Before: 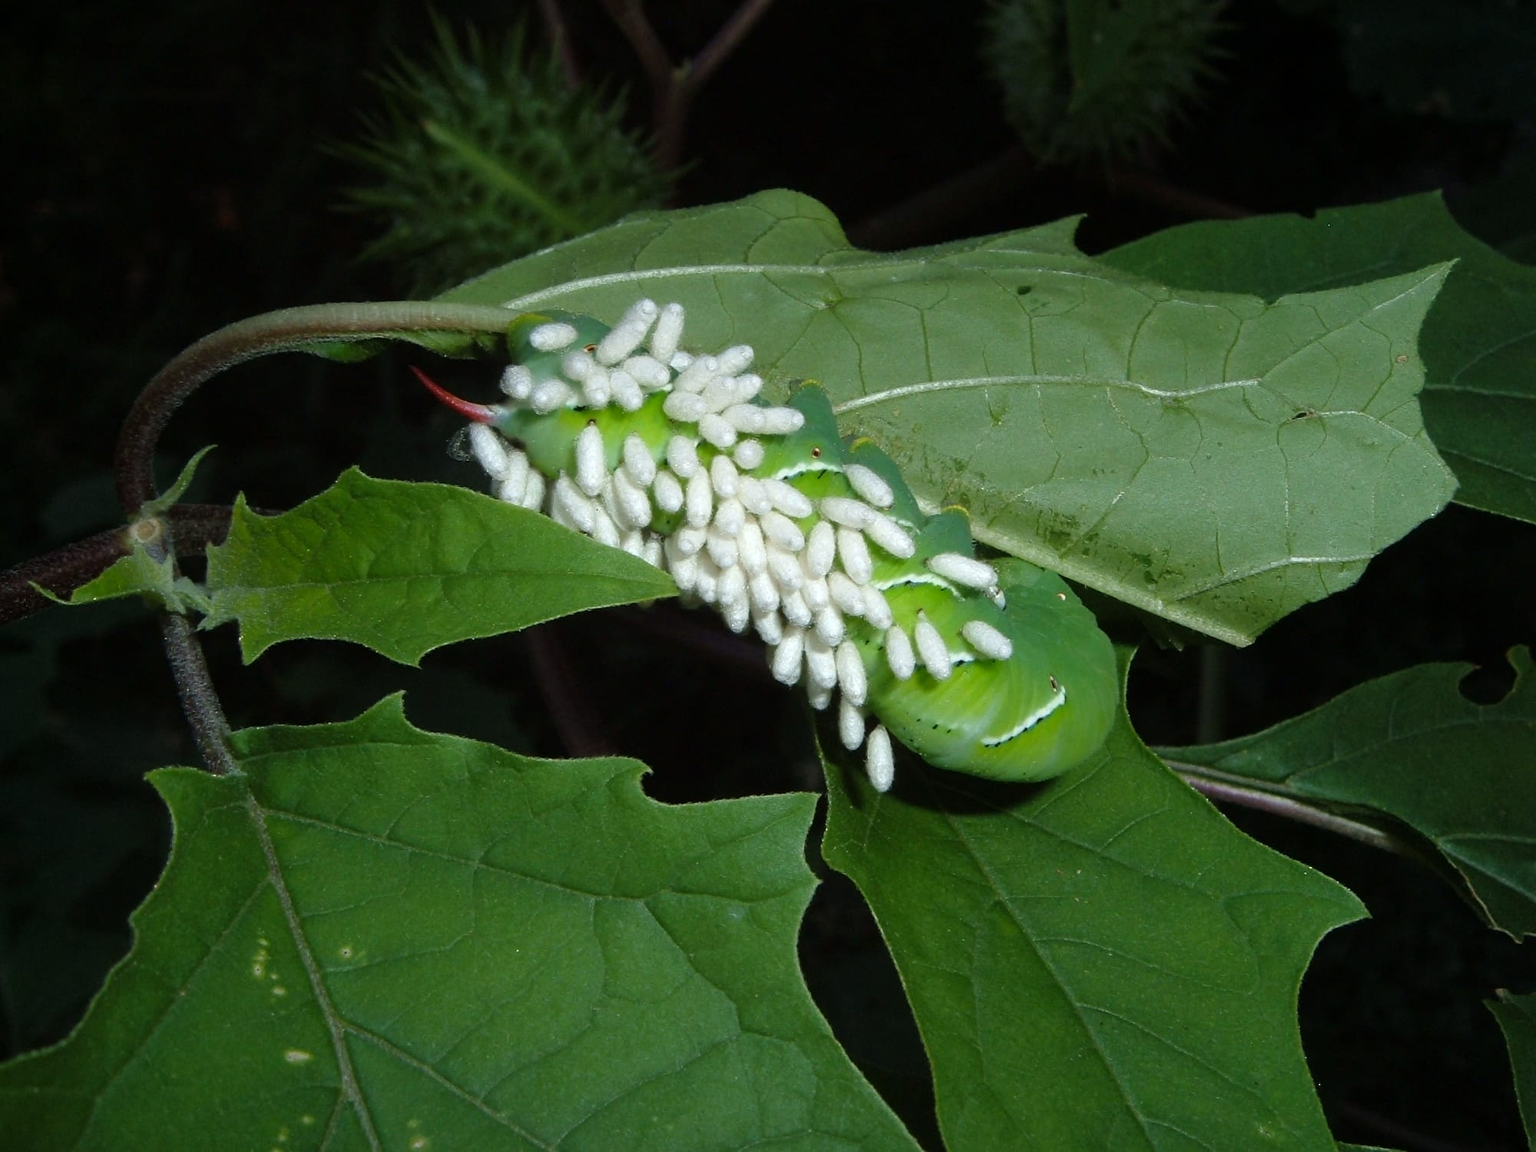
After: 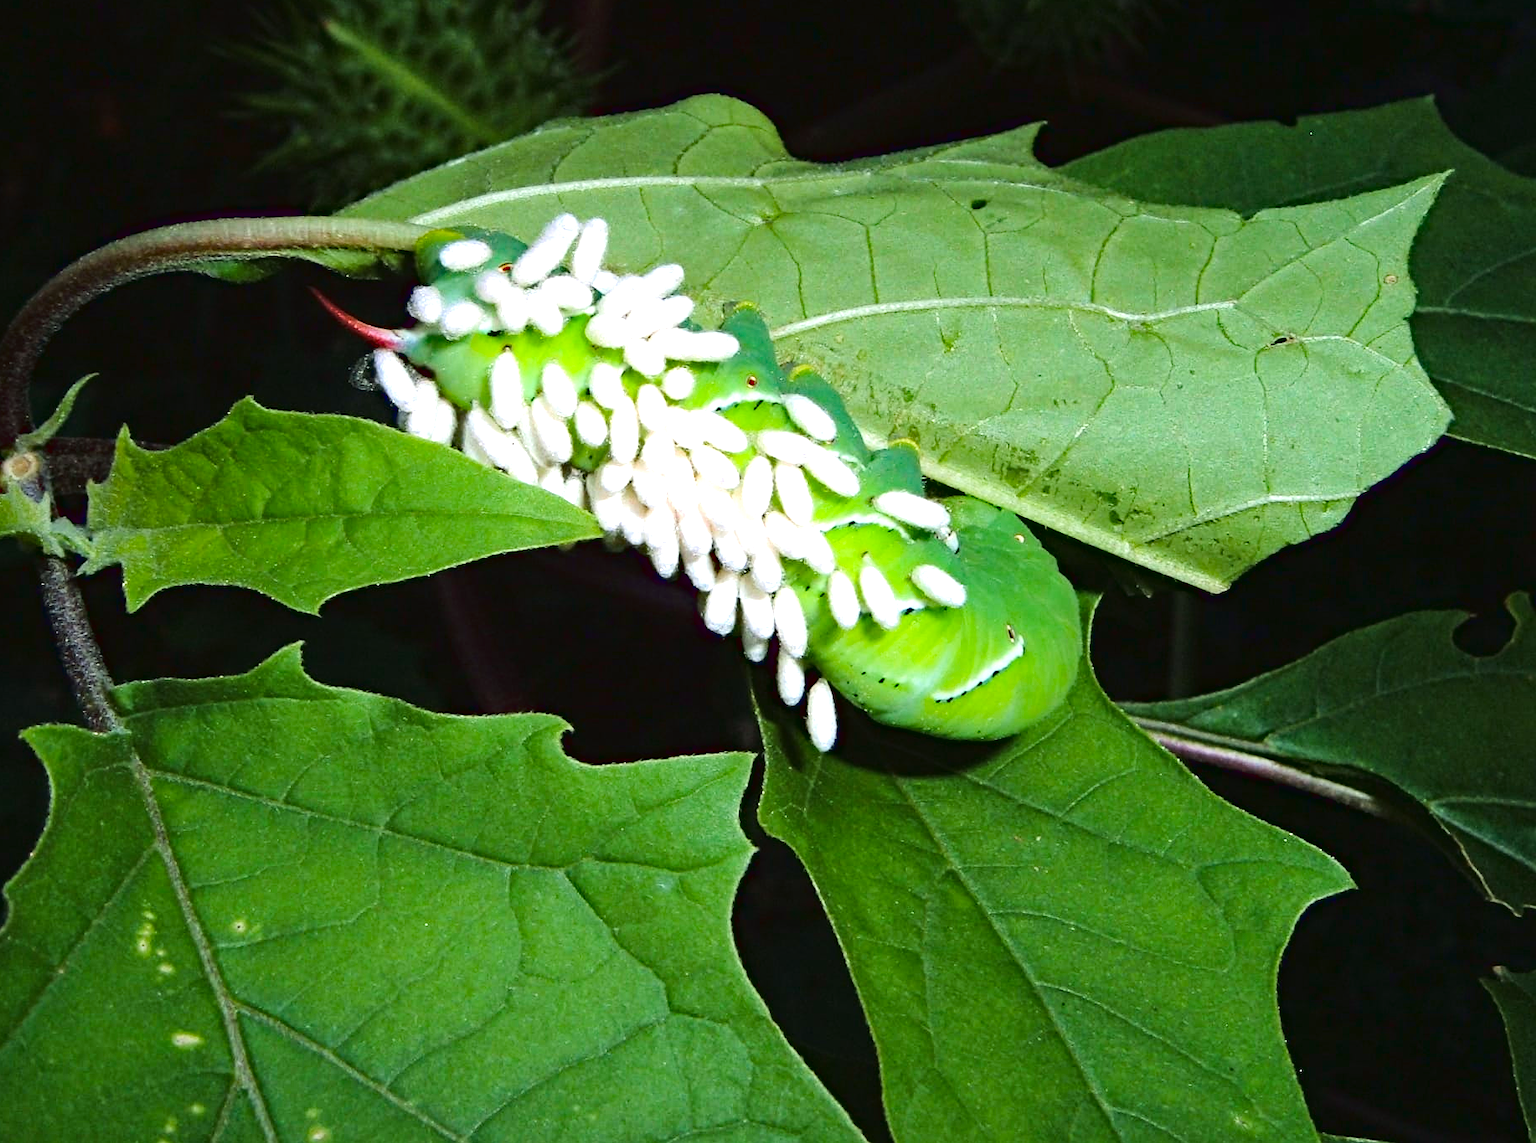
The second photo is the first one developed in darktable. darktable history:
tone curve: curves: ch0 [(0, 0.023) (0.103, 0.087) (0.277, 0.28) (0.46, 0.554) (0.569, 0.68) (0.735, 0.843) (0.994, 0.984)]; ch1 [(0, 0) (0.324, 0.285) (0.456, 0.438) (0.488, 0.497) (0.512, 0.503) (0.535, 0.535) (0.599, 0.606) (0.715, 0.738) (1, 1)]; ch2 [(0, 0) (0.369, 0.388) (0.449, 0.431) (0.478, 0.471) (0.502, 0.503) (0.55, 0.553) (0.603, 0.602) (0.656, 0.713) (1, 1)], color space Lab, linked channels, preserve colors none
crop and rotate: left 8.264%, top 8.972%
exposure: black level correction 0, exposure 0.701 EV, compensate highlight preservation false
haze removal: strength 0.433, compatibility mode true, adaptive false
